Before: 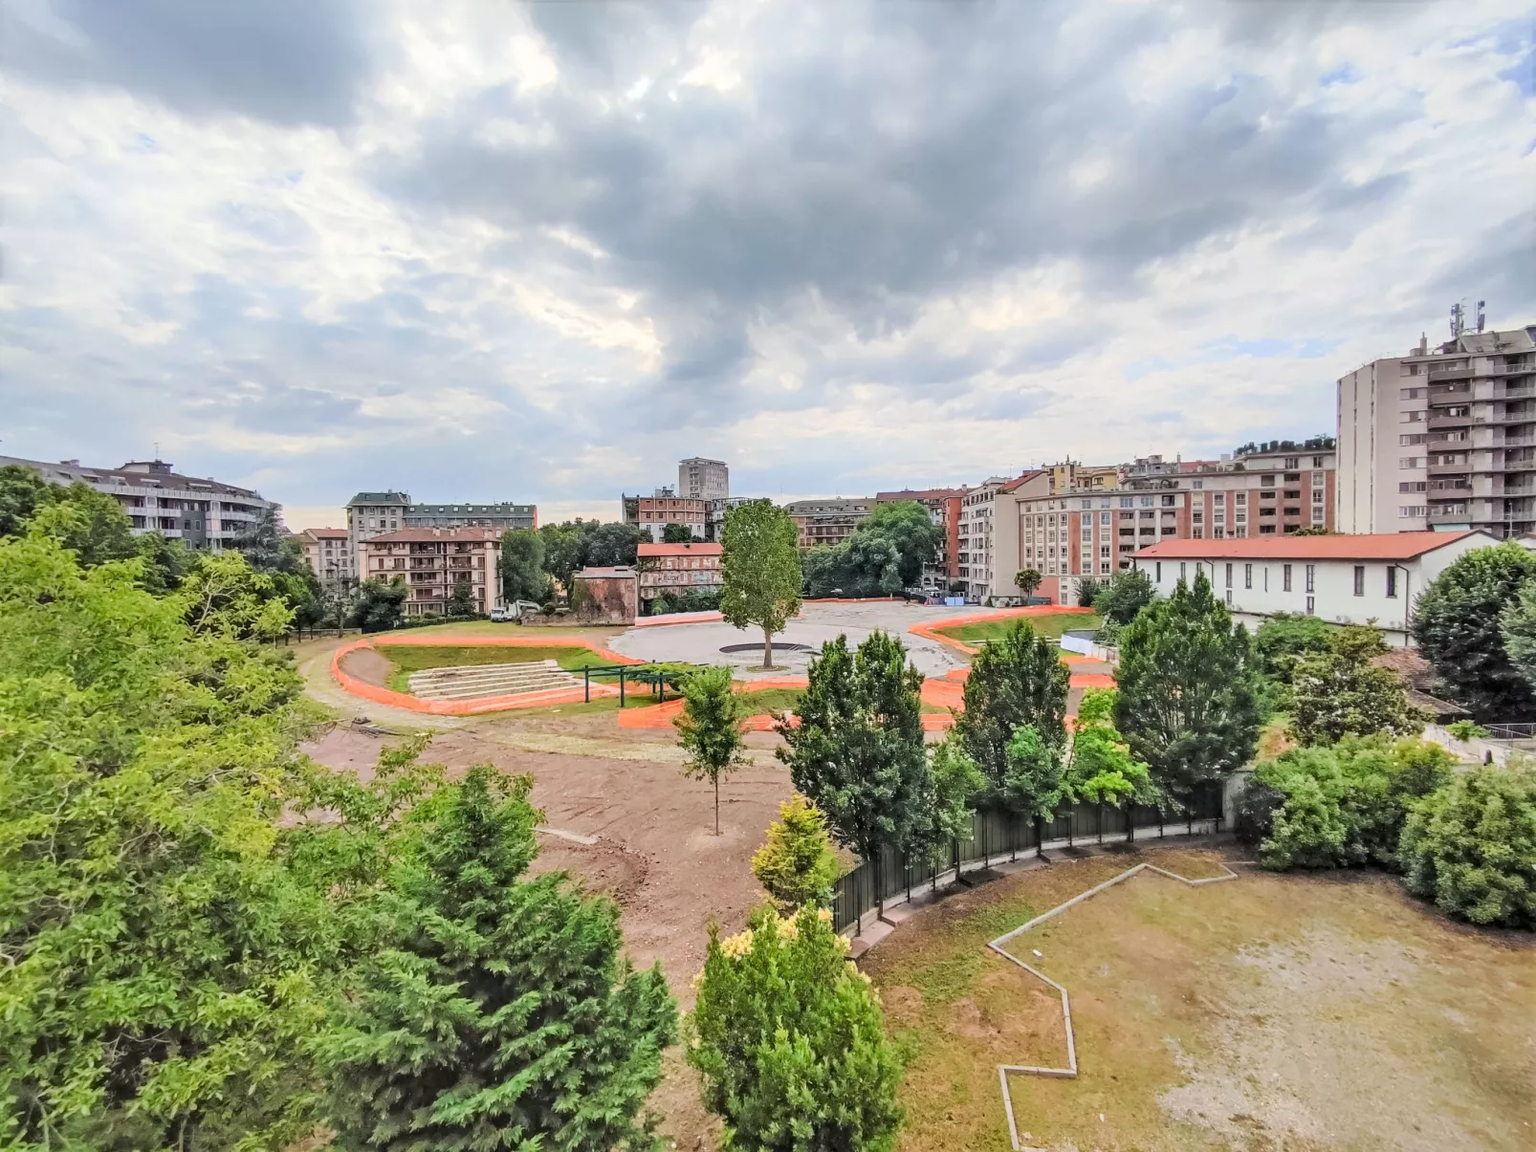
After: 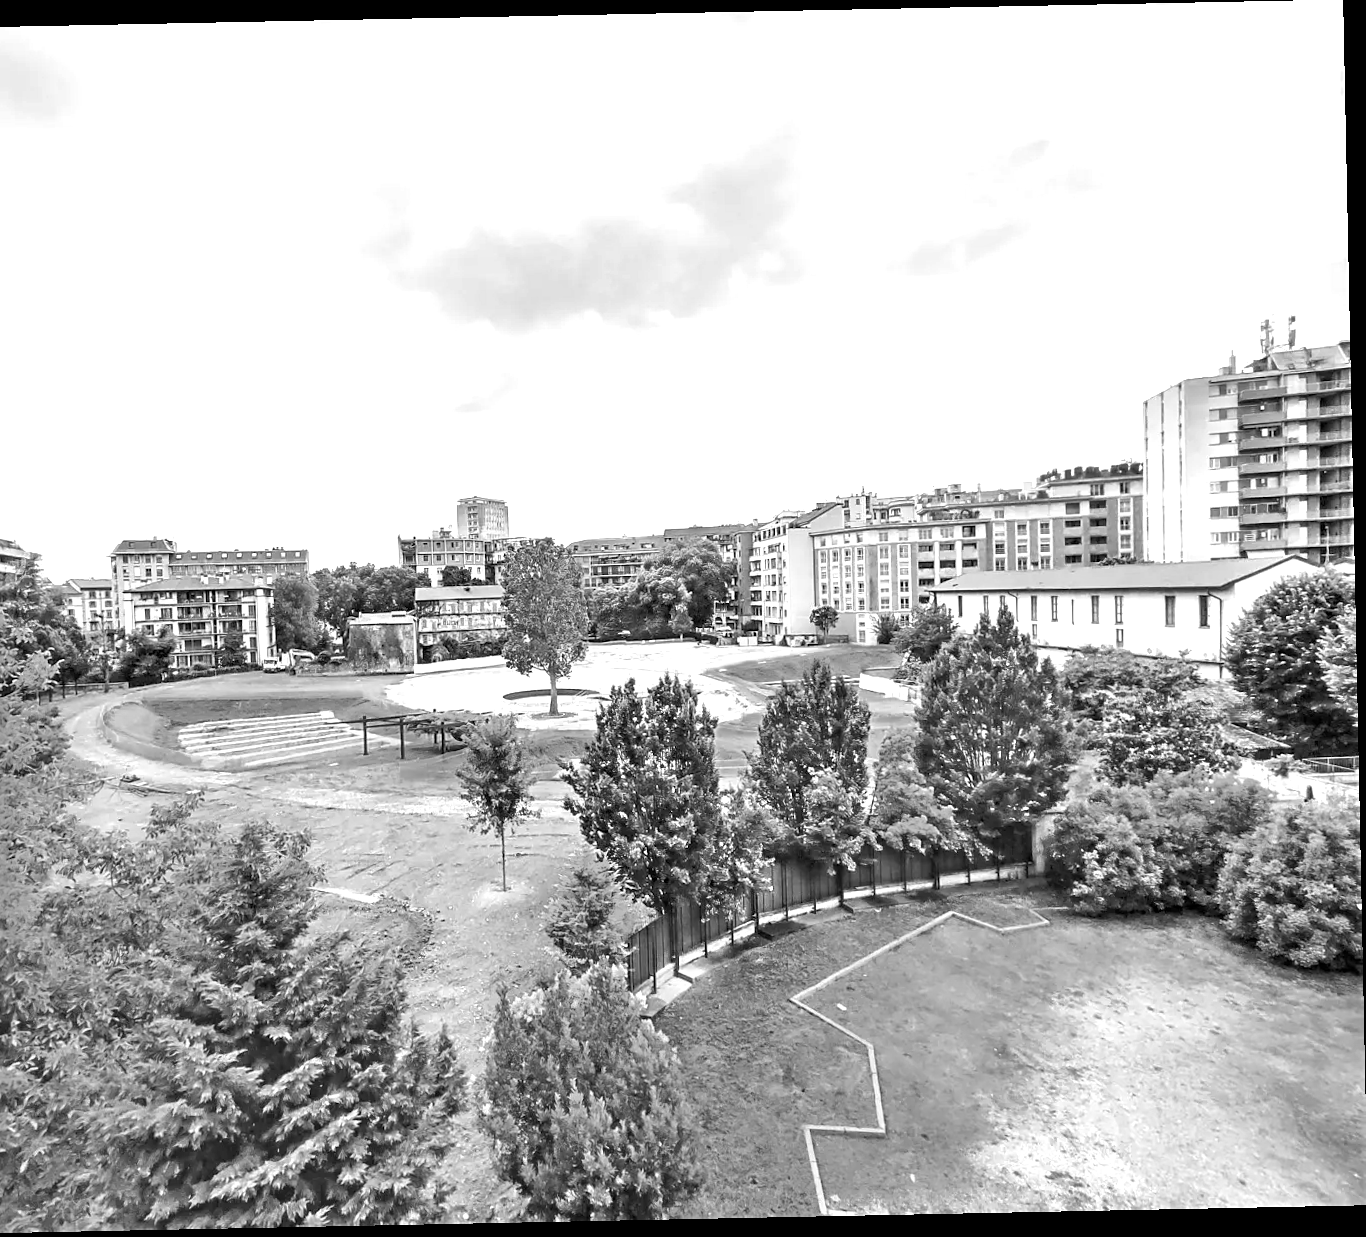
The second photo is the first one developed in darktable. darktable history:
rotate and perspective: rotation -1.17°, automatic cropping off
monochrome: size 1
crop: left 16.145%
sharpen: amount 0.2
color balance rgb: linear chroma grading › global chroma 25%, perceptual saturation grading › global saturation 40%, perceptual saturation grading › highlights -50%, perceptual saturation grading › shadows 30%, perceptual brilliance grading › global brilliance 25%, global vibrance 60%
exposure: exposure 0.367 EV, compensate highlight preservation false
color correction: highlights a* 17.88, highlights b* 18.79
